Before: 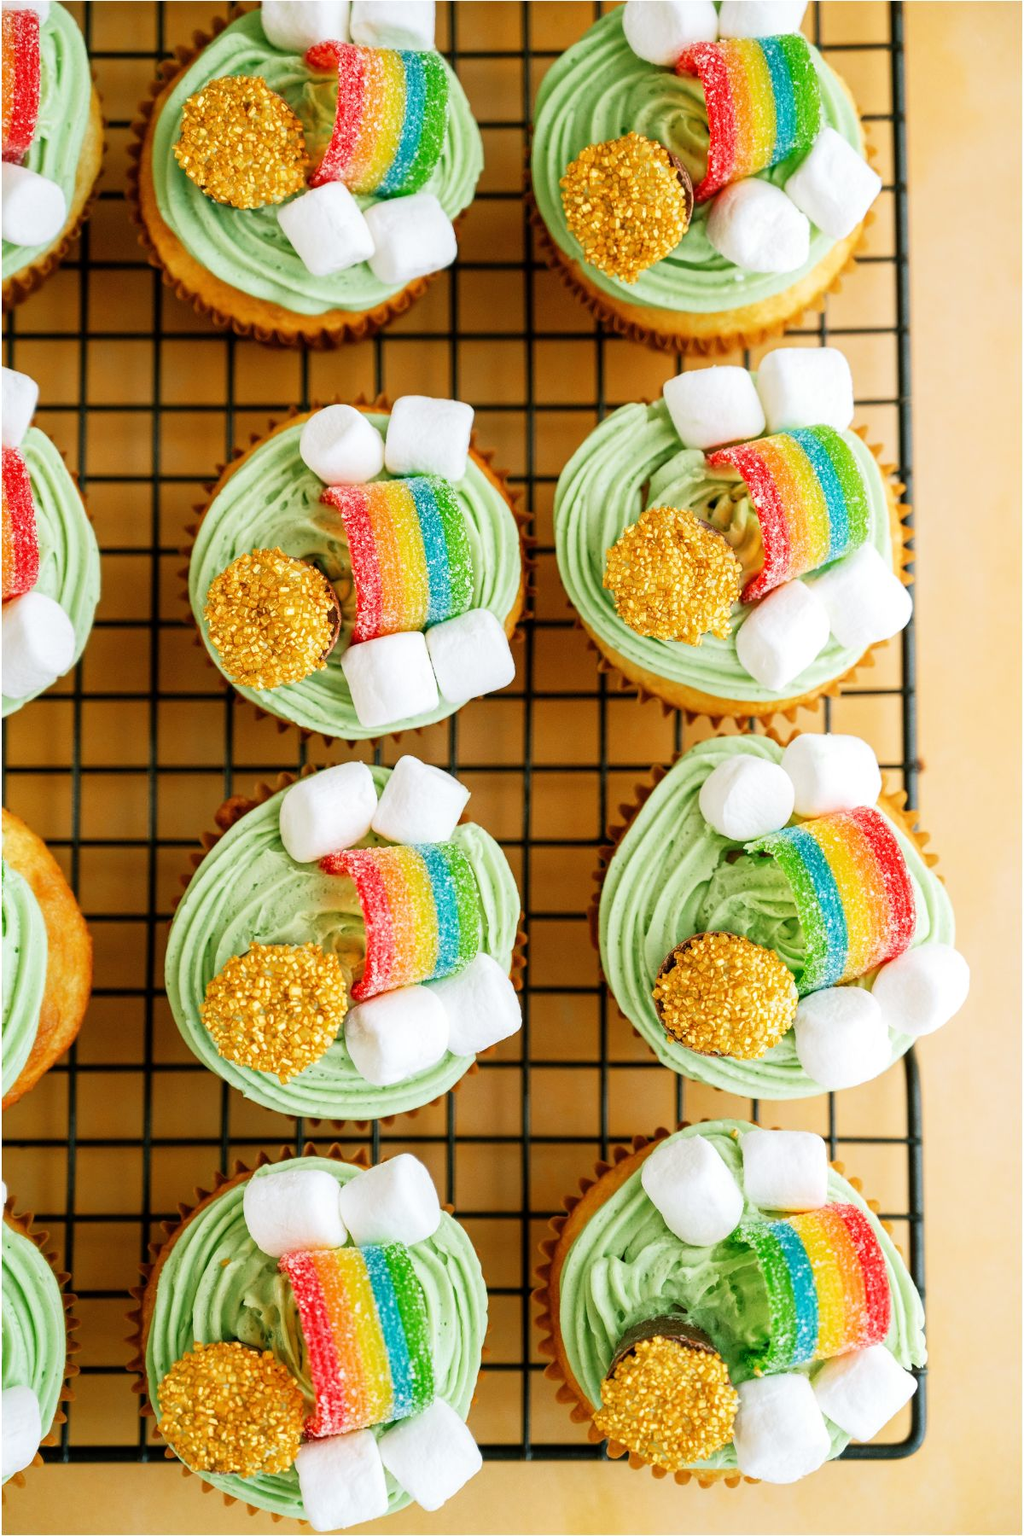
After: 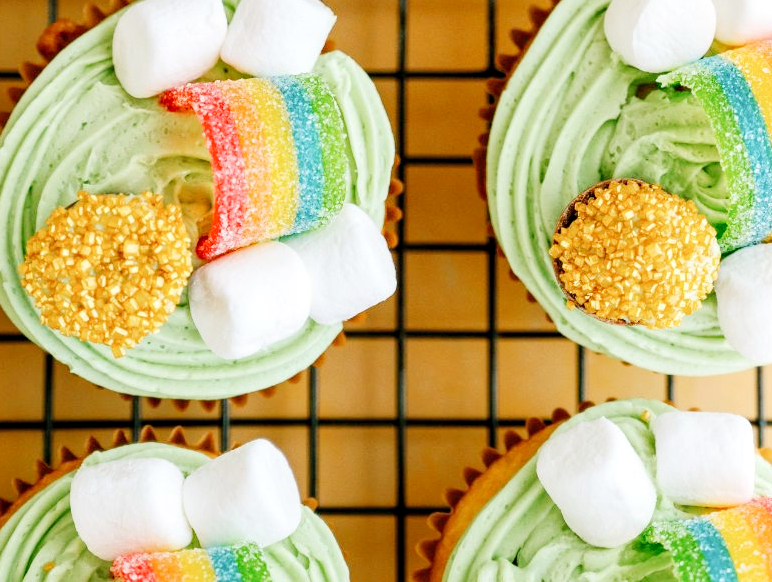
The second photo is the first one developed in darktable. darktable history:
tone curve: curves: ch0 [(0, 0) (0.003, 0.004) (0.011, 0.015) (0.025, 0.033) (0.044, 0.058) (0.069, 0.091) (0.1, 0.131) (0.136, 0.179) (0.177, 0.233) (0.224, 0.295) (0.277, 0.364) (0.335, 0.434) (0.399, 0.51) (0.468, 0.583) (0.543, 0.654) (0.623, 0.724) (0.709, 0.789) (0.801, 0.852) (0.898, 0.924) (1, 1)], preserve colors none
contrast equalizer: y [[0.6 ×6], [0.55 ×6], [0 ×6], [0 ×6], [0 ×6]], mix 0.147
crop: left 17.985%, top 50.753%, right 17.663%, bottom 16.876%
